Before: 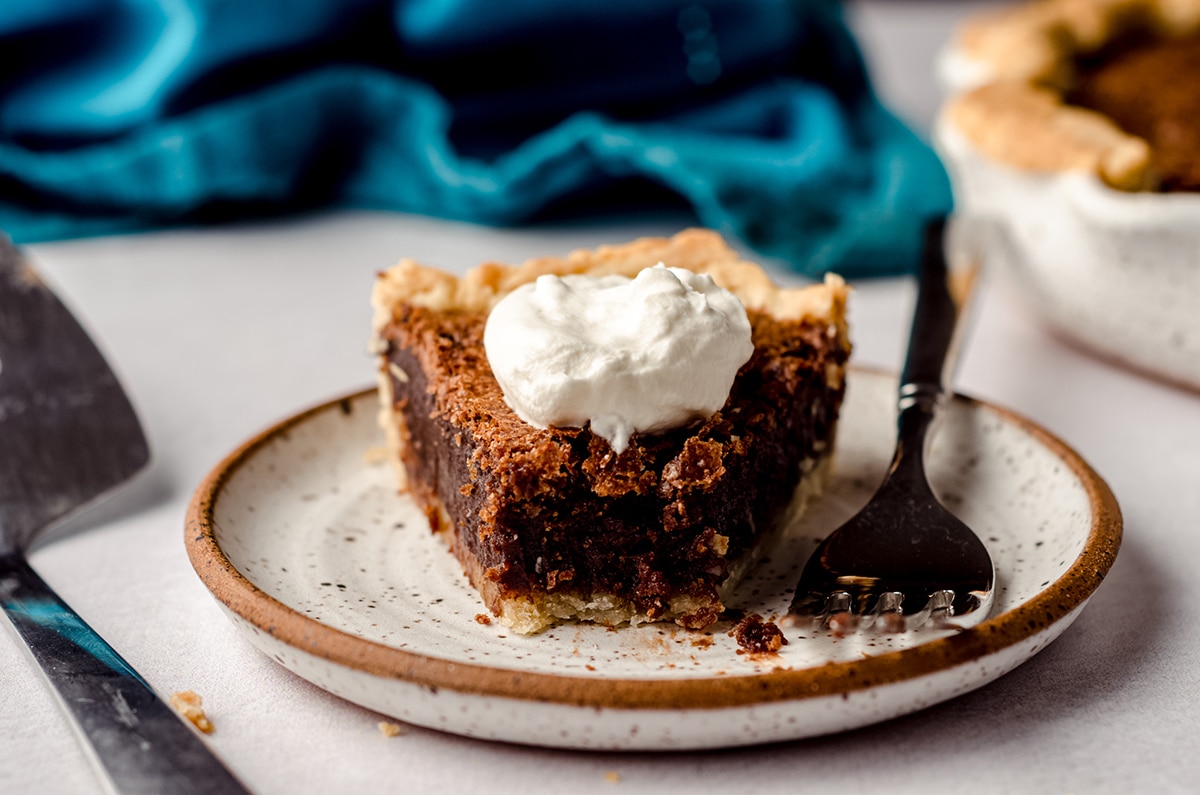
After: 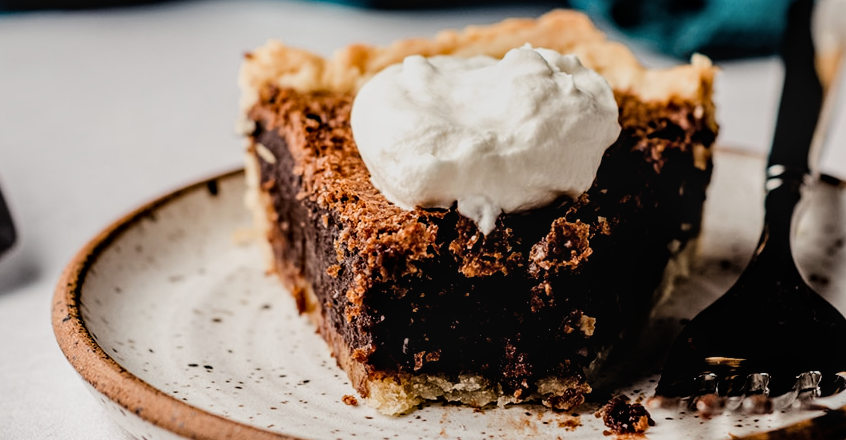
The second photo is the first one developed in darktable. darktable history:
tone equalizer: on, module defaults
filmic rgb: black relative exposure -5 EV, hardness 2.88, contrast 1.4, highlights saturation mix -30%
crop: left 11.123%, top 27.61%, right 18.3%, bottom 17.034%
local contrast: on, module defaults
